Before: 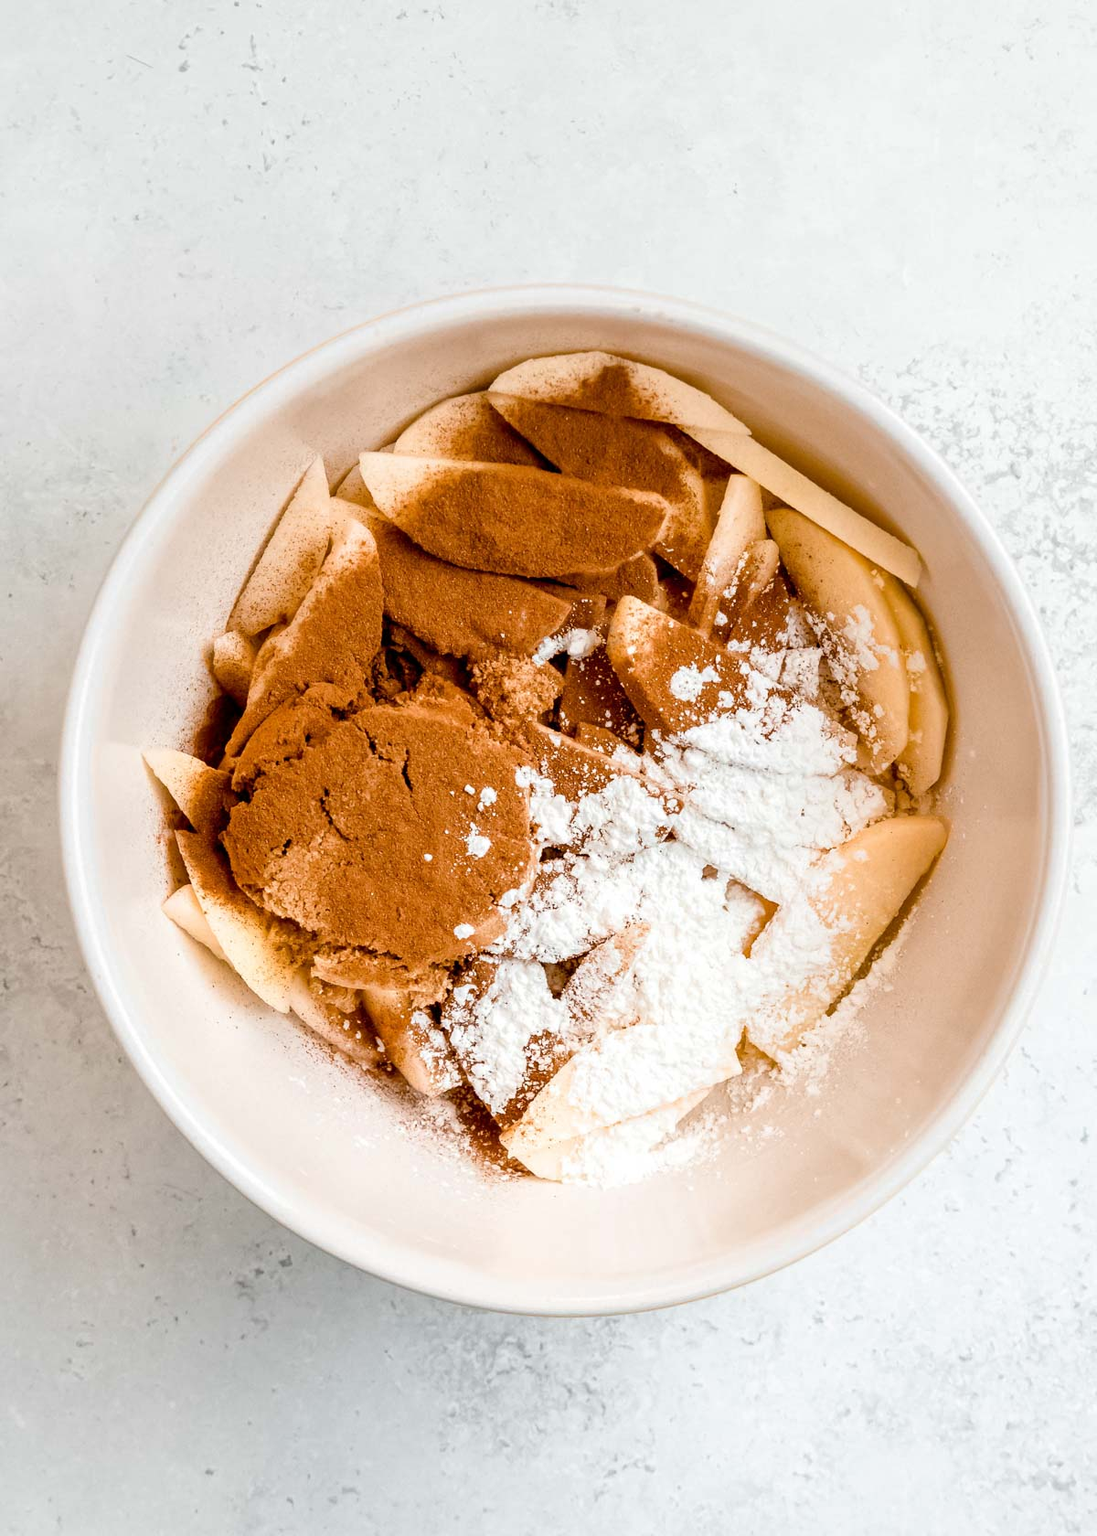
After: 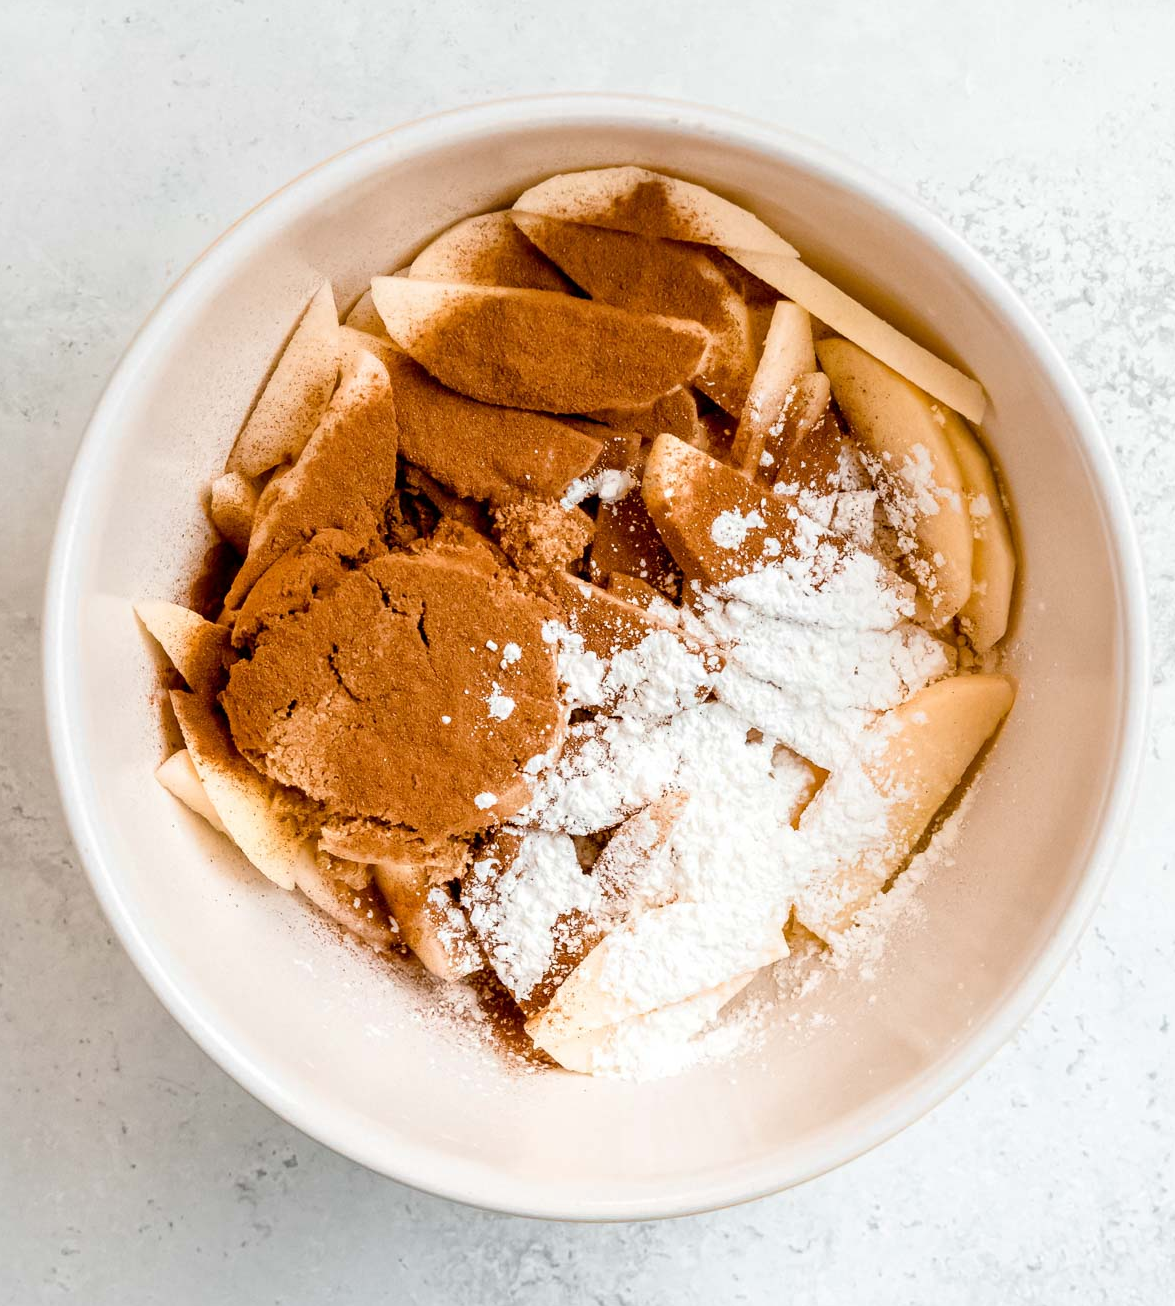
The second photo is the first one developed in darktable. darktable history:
crop and rotate: left 1.858%, top 12.992%, right 0.155%, bottom 9.228%
